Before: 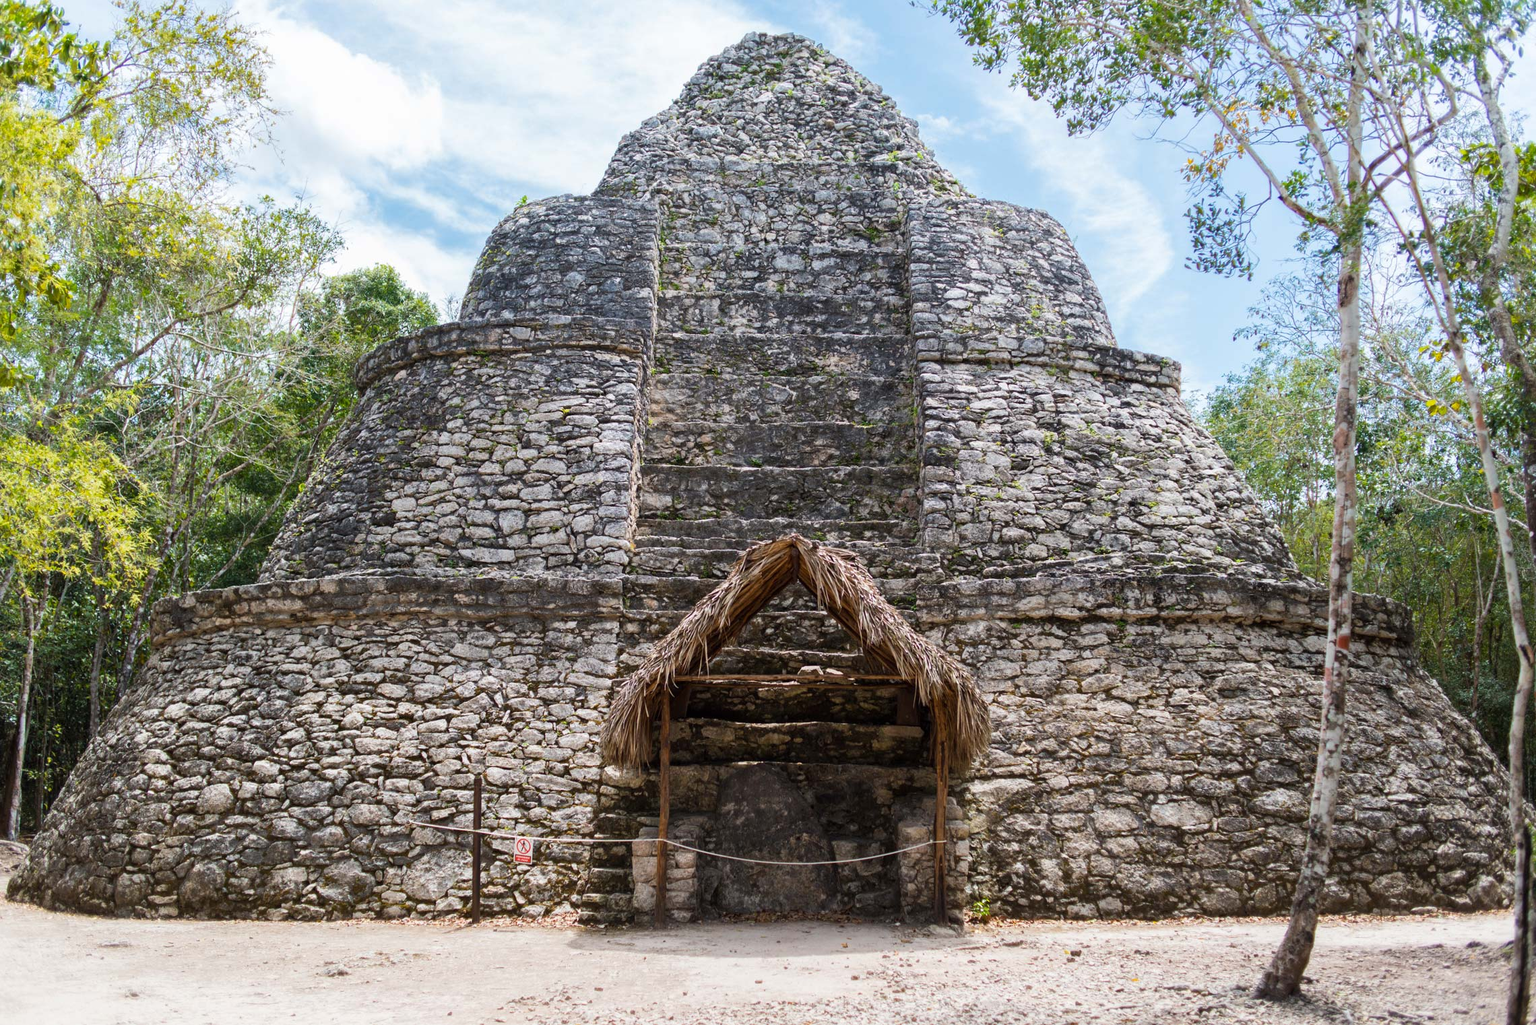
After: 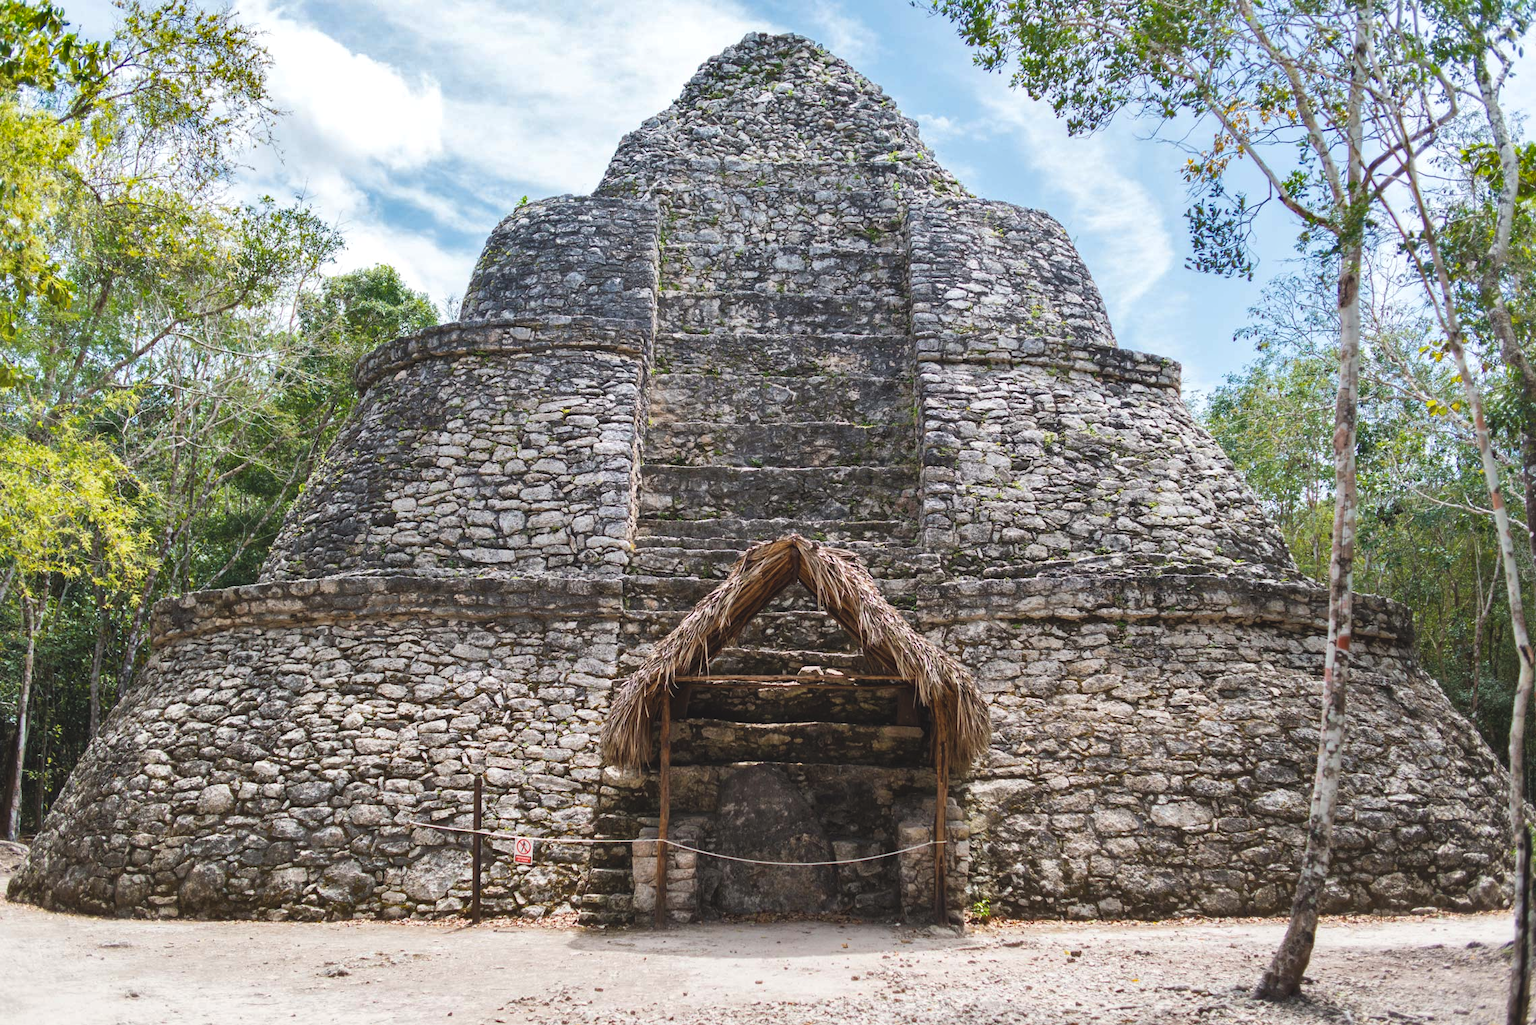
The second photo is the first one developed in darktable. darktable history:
shadows and highlights: radius 133.83, soften with gaussian
exposure: black level correction -0.008, exposure 0.067 EV, compensate highlight preservation false
